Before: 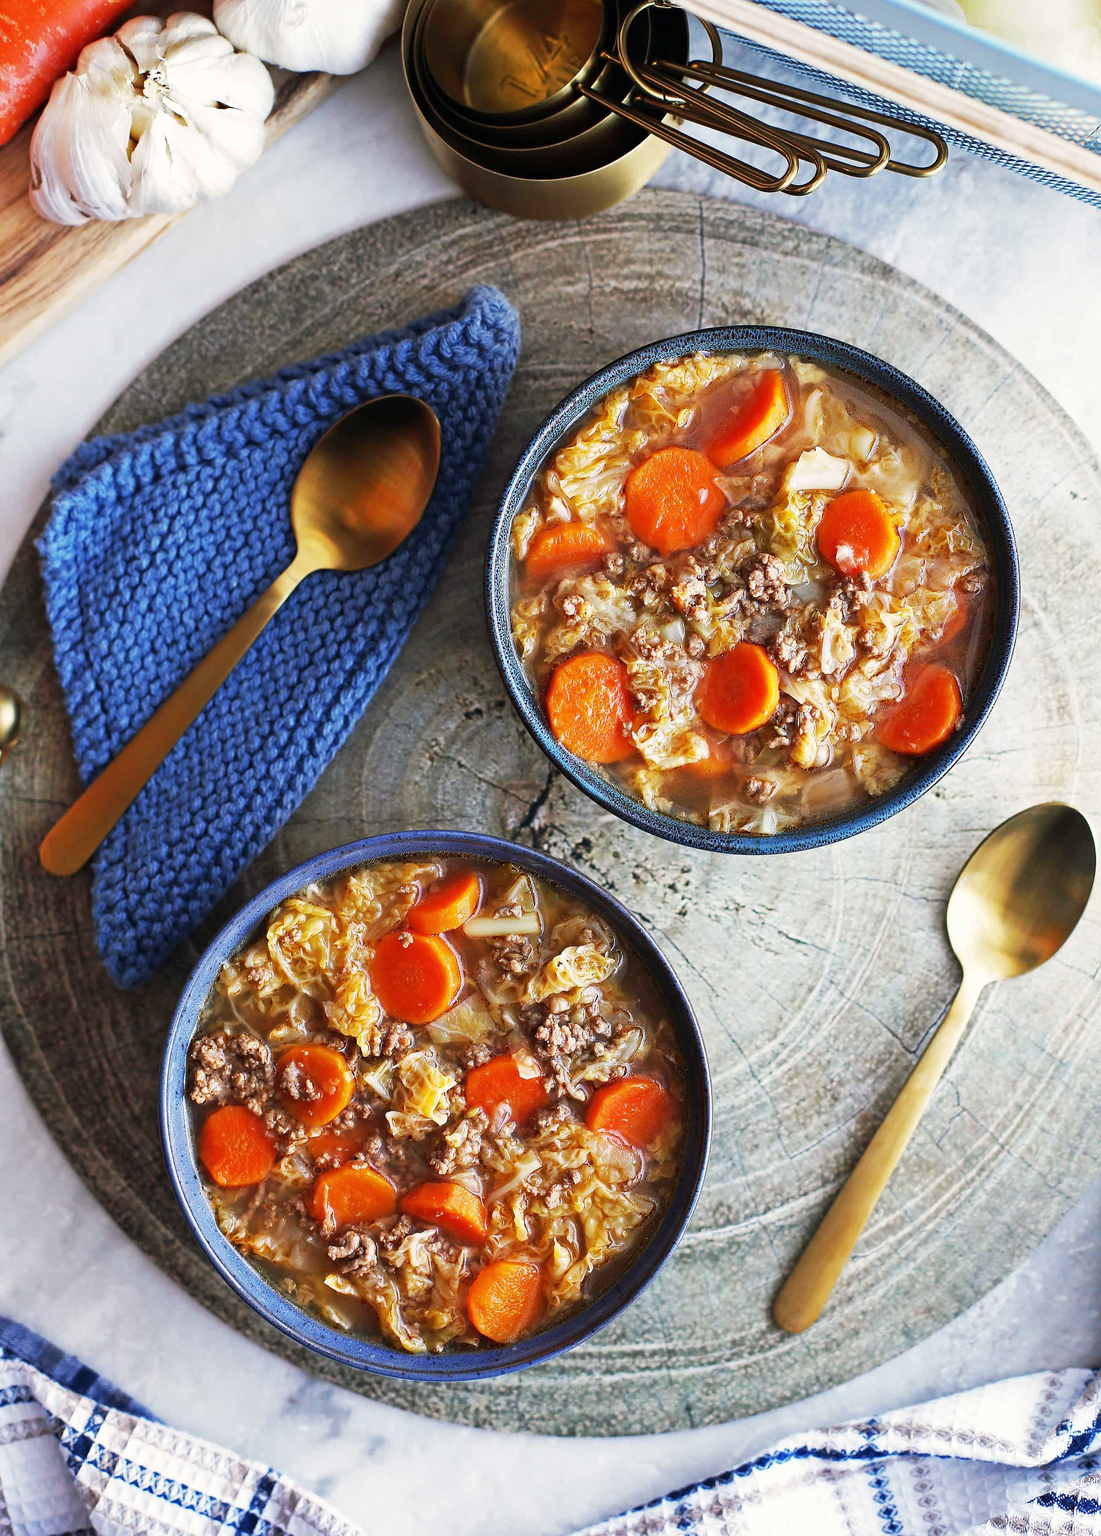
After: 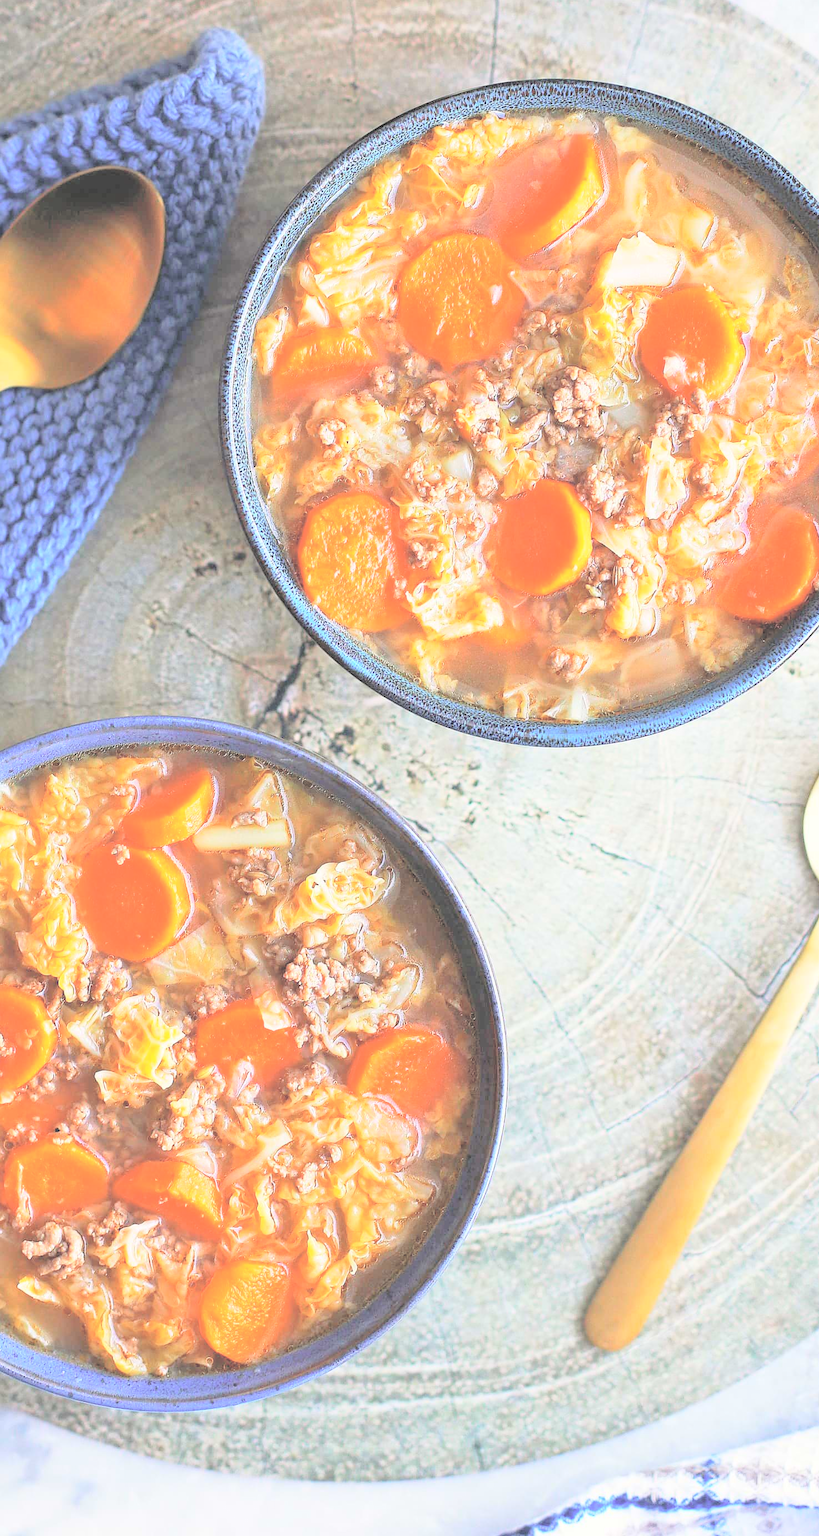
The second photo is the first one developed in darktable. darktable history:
crop and rotate: left 28.226%, top 17.164%, right 12.799%, bottom 3.573%
contrast brightness saturation: brightness 0.982
